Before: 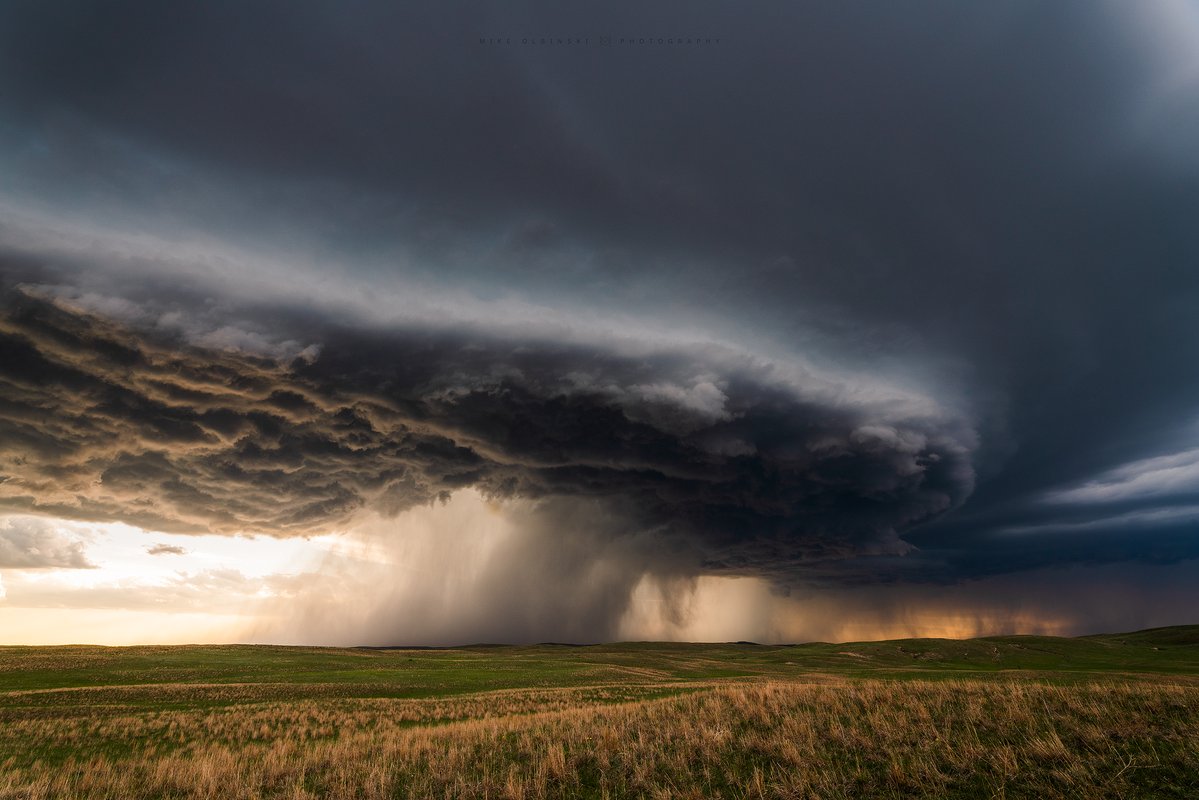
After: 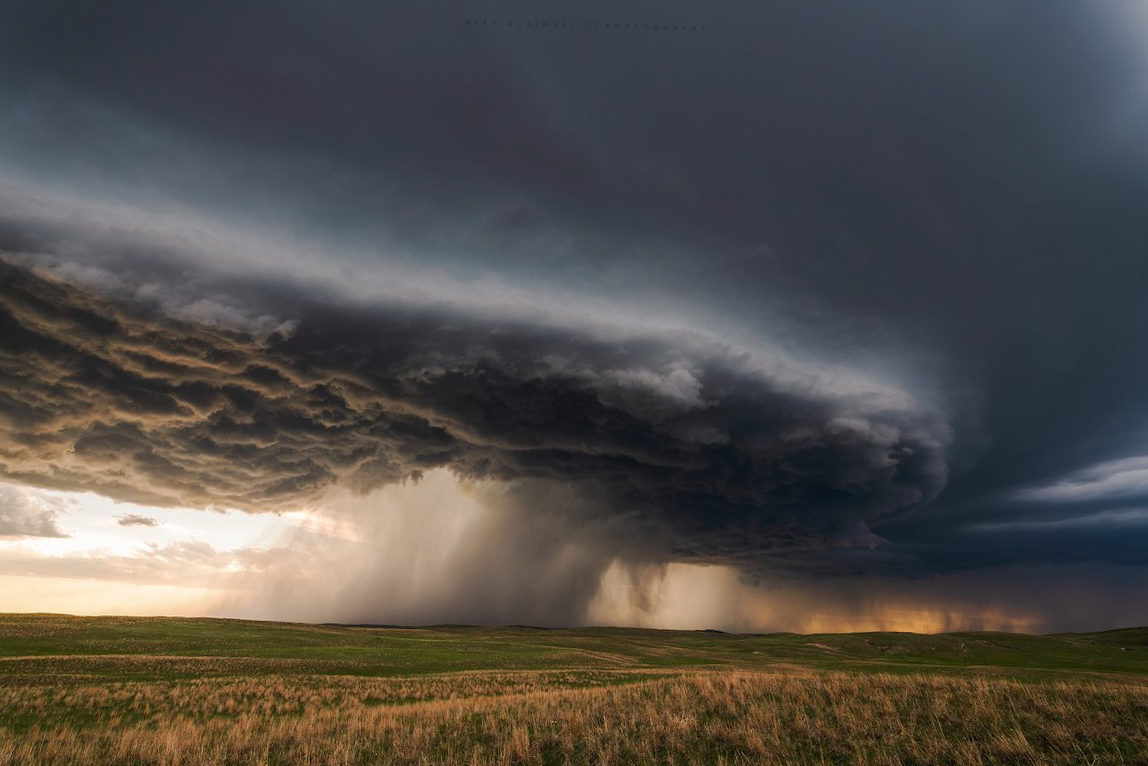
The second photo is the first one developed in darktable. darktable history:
tone curve: curves: ch0 [(0, 0) (0.003, 0.027) (0.011, 0.03) (0.025, 0.04) (0.044, 0.063) (0.069, 0.093) (0.1, 0.125) (0.136, 0.153) (0.177, 0.191) (0.224, 0.232) (0.277, 0.279) (0.335, 0.333) (0.399, 0.39) (0.468, 0.457) (0.543, 0.535) (0.623, 0.611) (0.709, 0.683) (0.801, 0.758) (0.898, 0.853) (1, 1)], preserve colors none
crop and rotate: angle -1.69°
